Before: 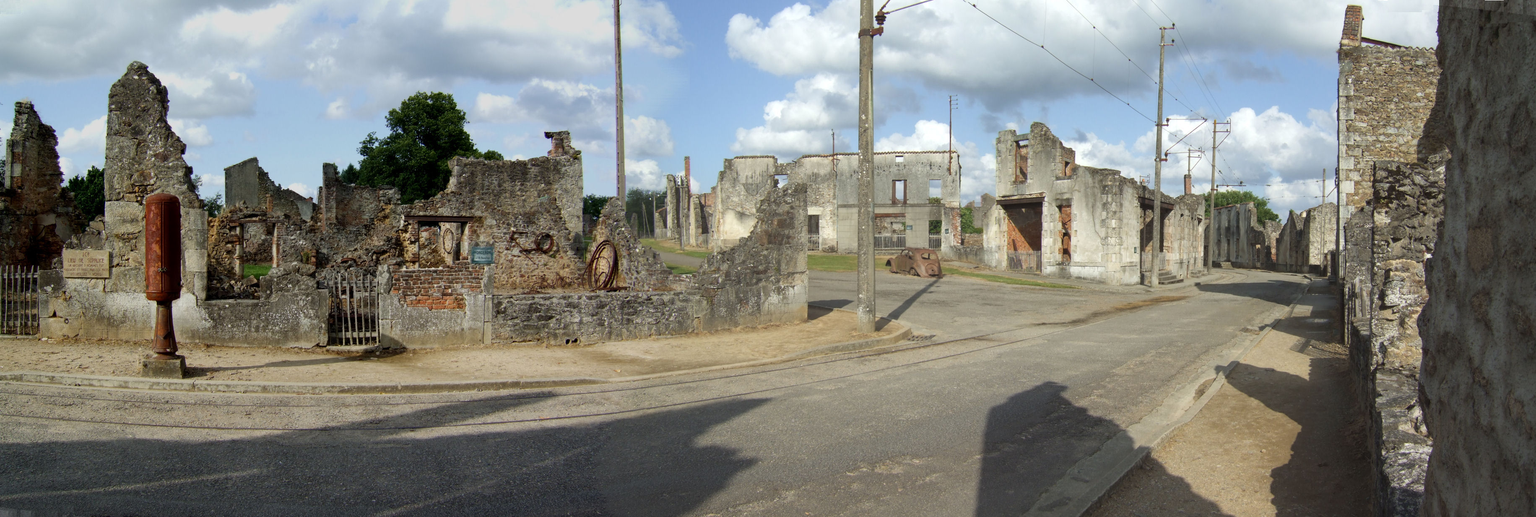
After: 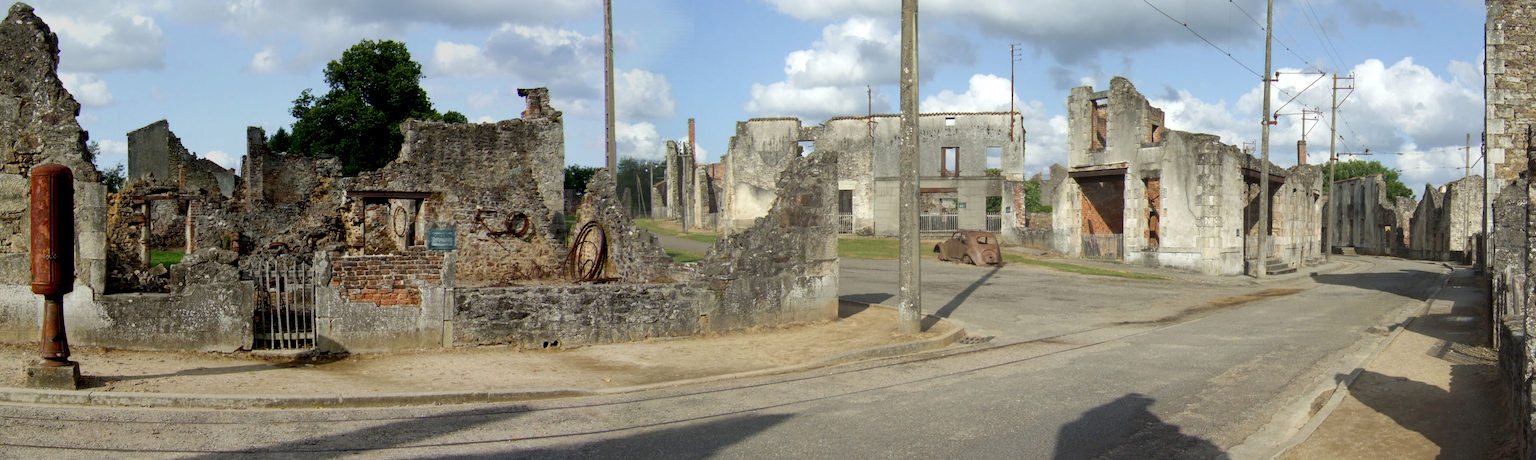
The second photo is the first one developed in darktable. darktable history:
crop: left 7.848%, top 11.538%, right 10.131%, bottom 15.391%
exposure: black level correction 0.005, exposure 0.017 EV, compensate highlight preservation false
